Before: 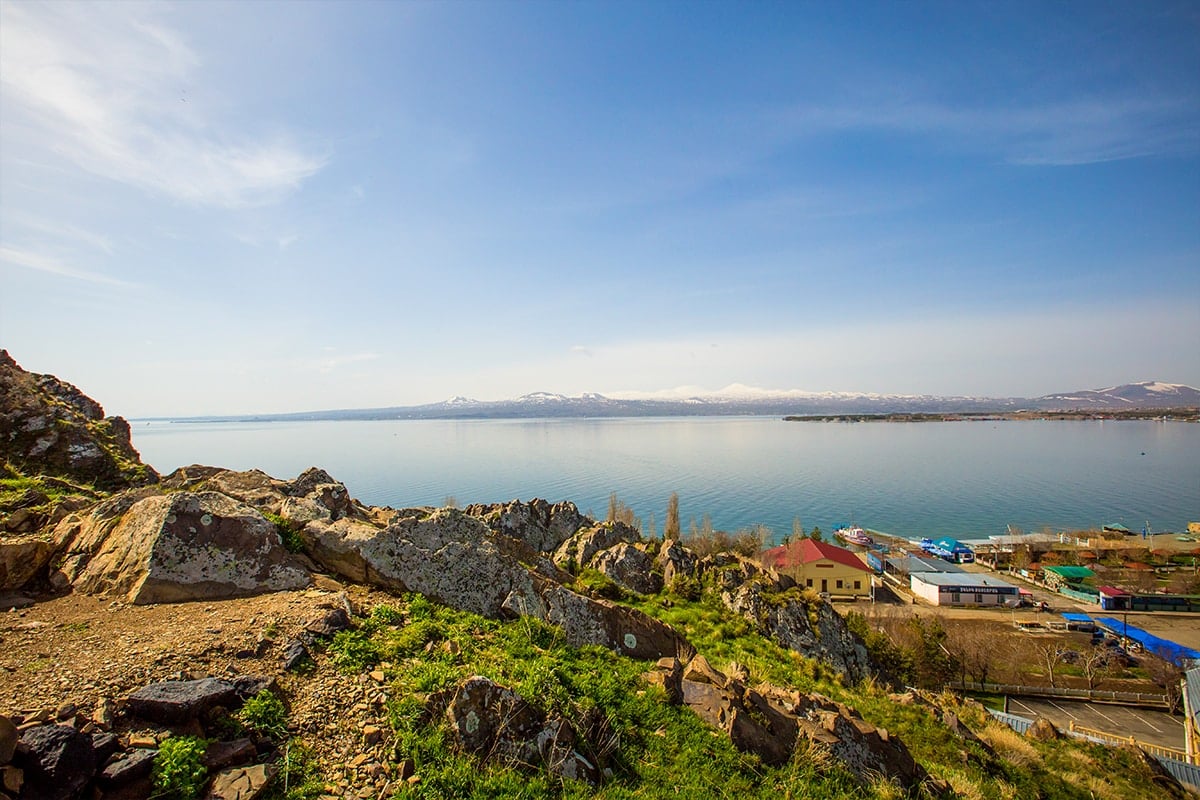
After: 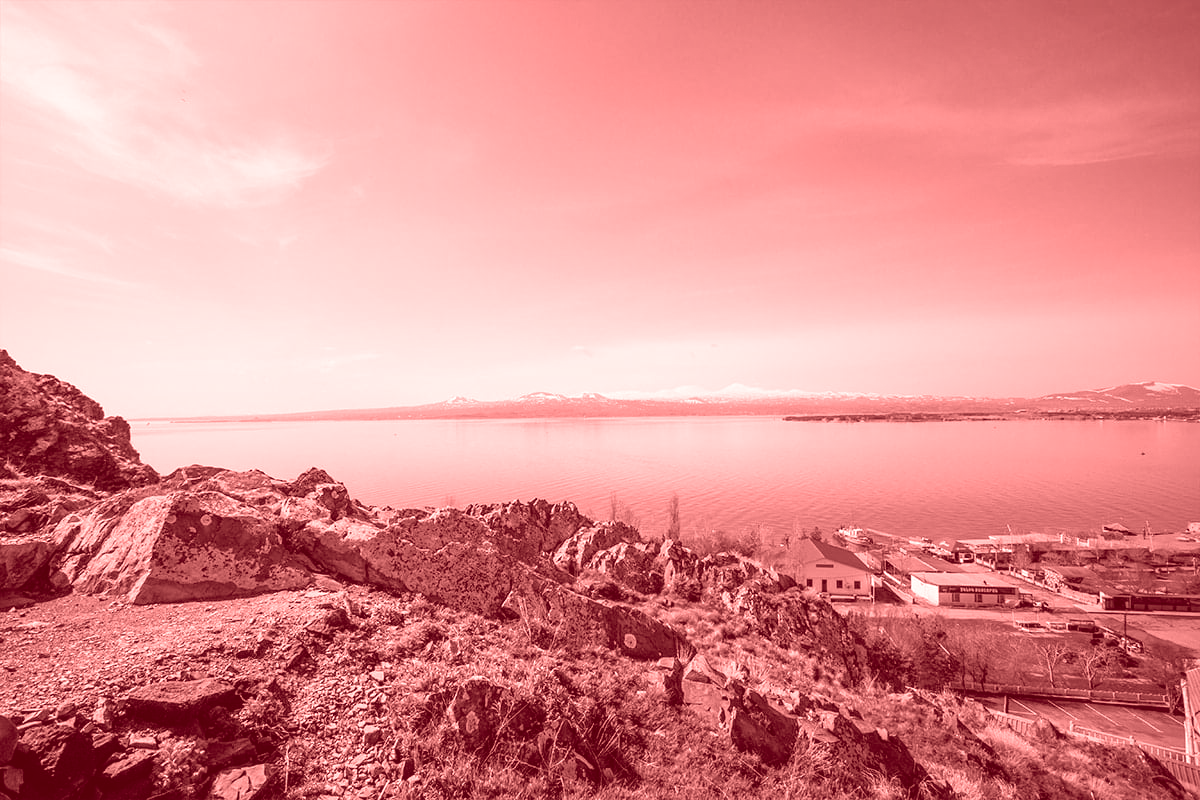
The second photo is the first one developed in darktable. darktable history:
colorize: saturation 60%, source mix 100%
exposure: exposure -0.01 EV, compensate highlight preservation false
